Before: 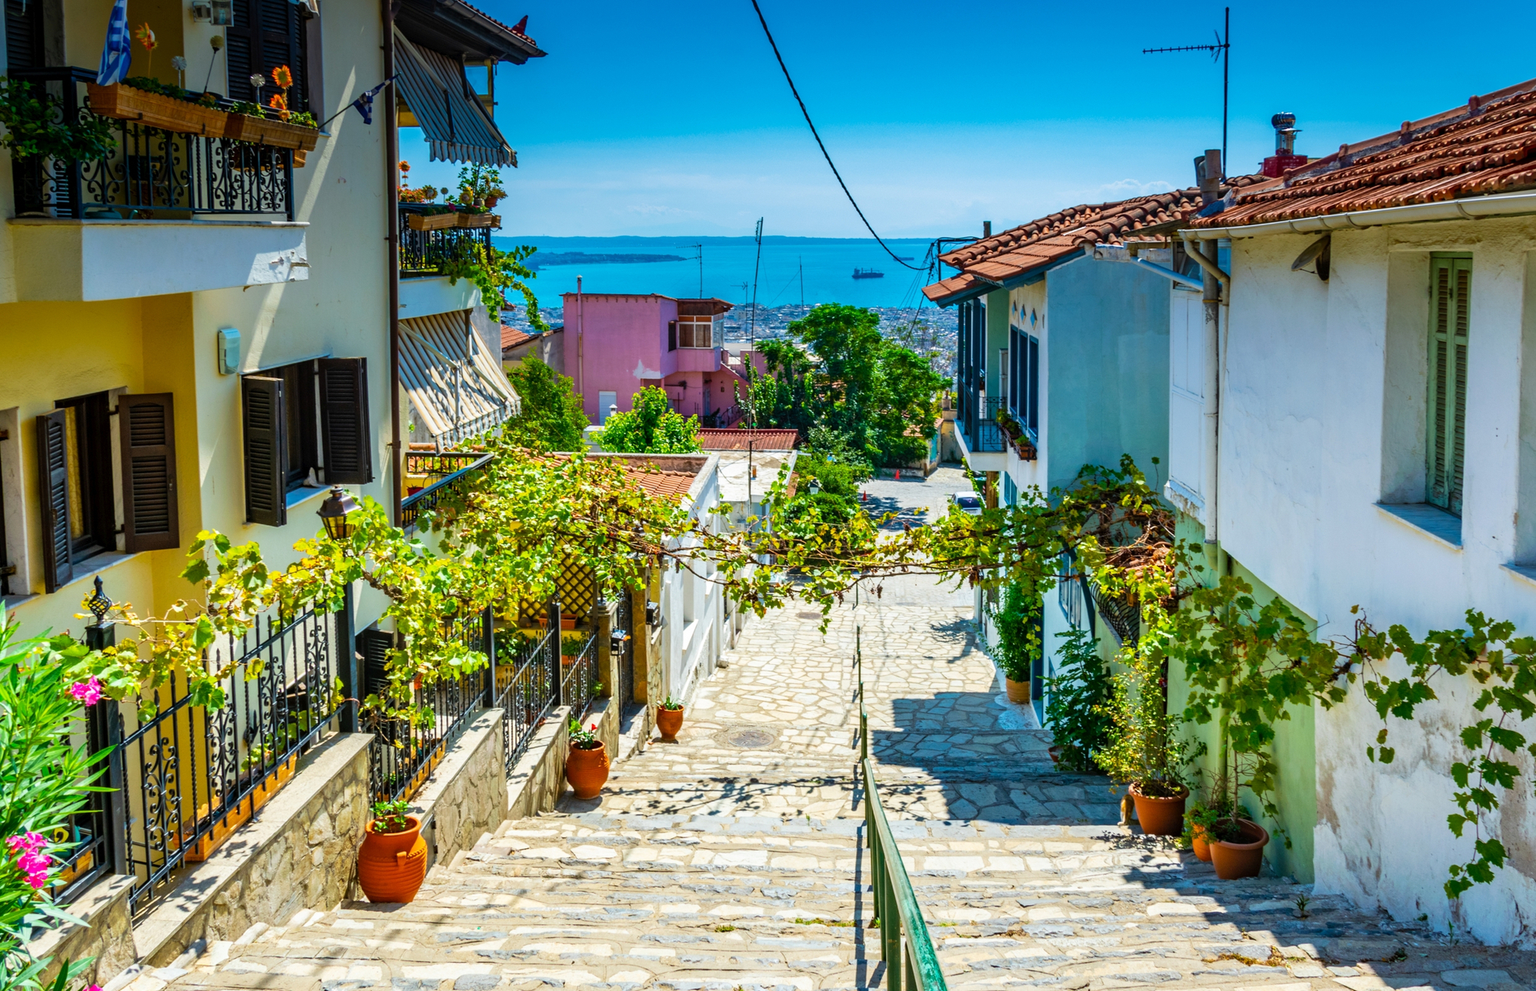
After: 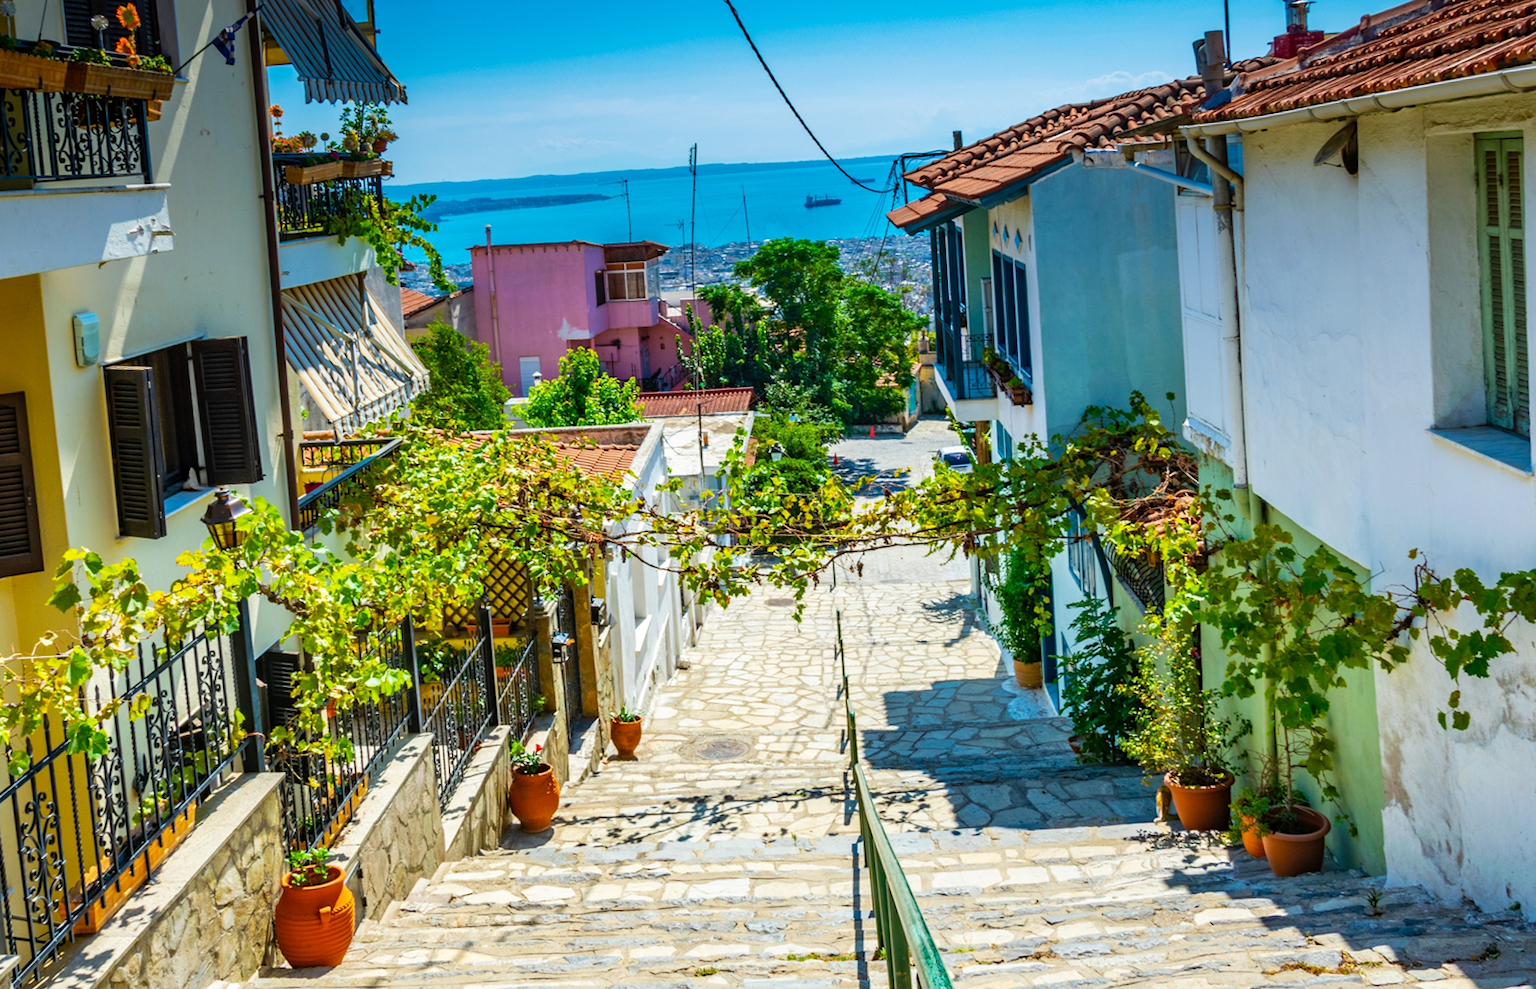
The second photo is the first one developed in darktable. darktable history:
crop and rotate: angle 3.72°, left 5.543%, top 5.694%
